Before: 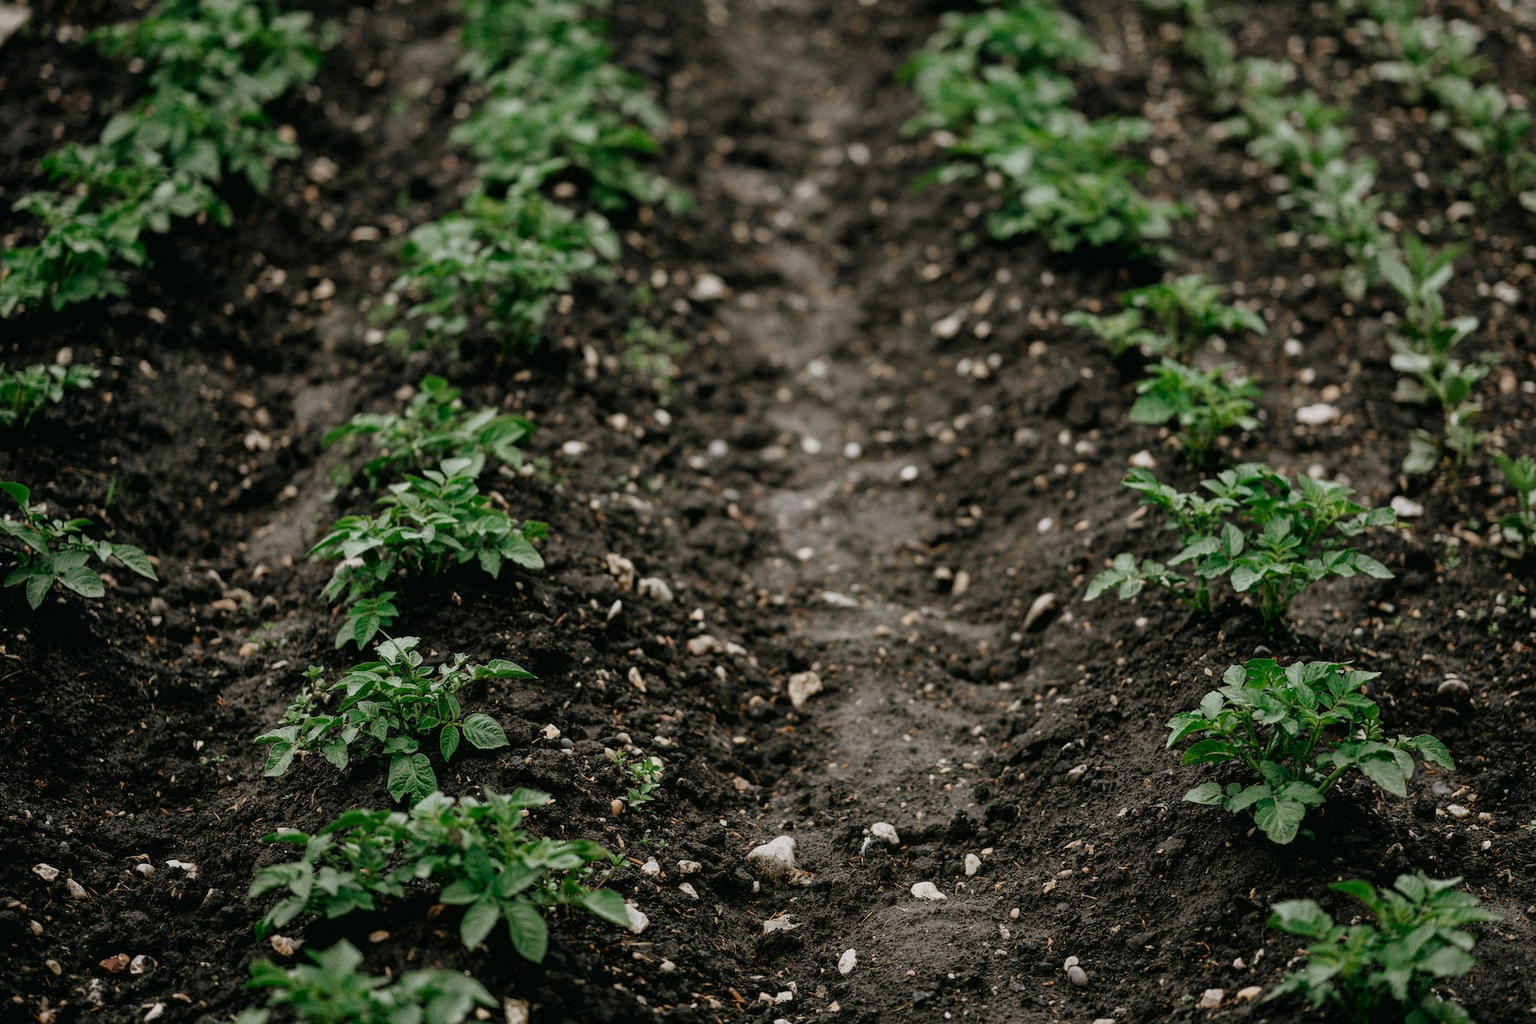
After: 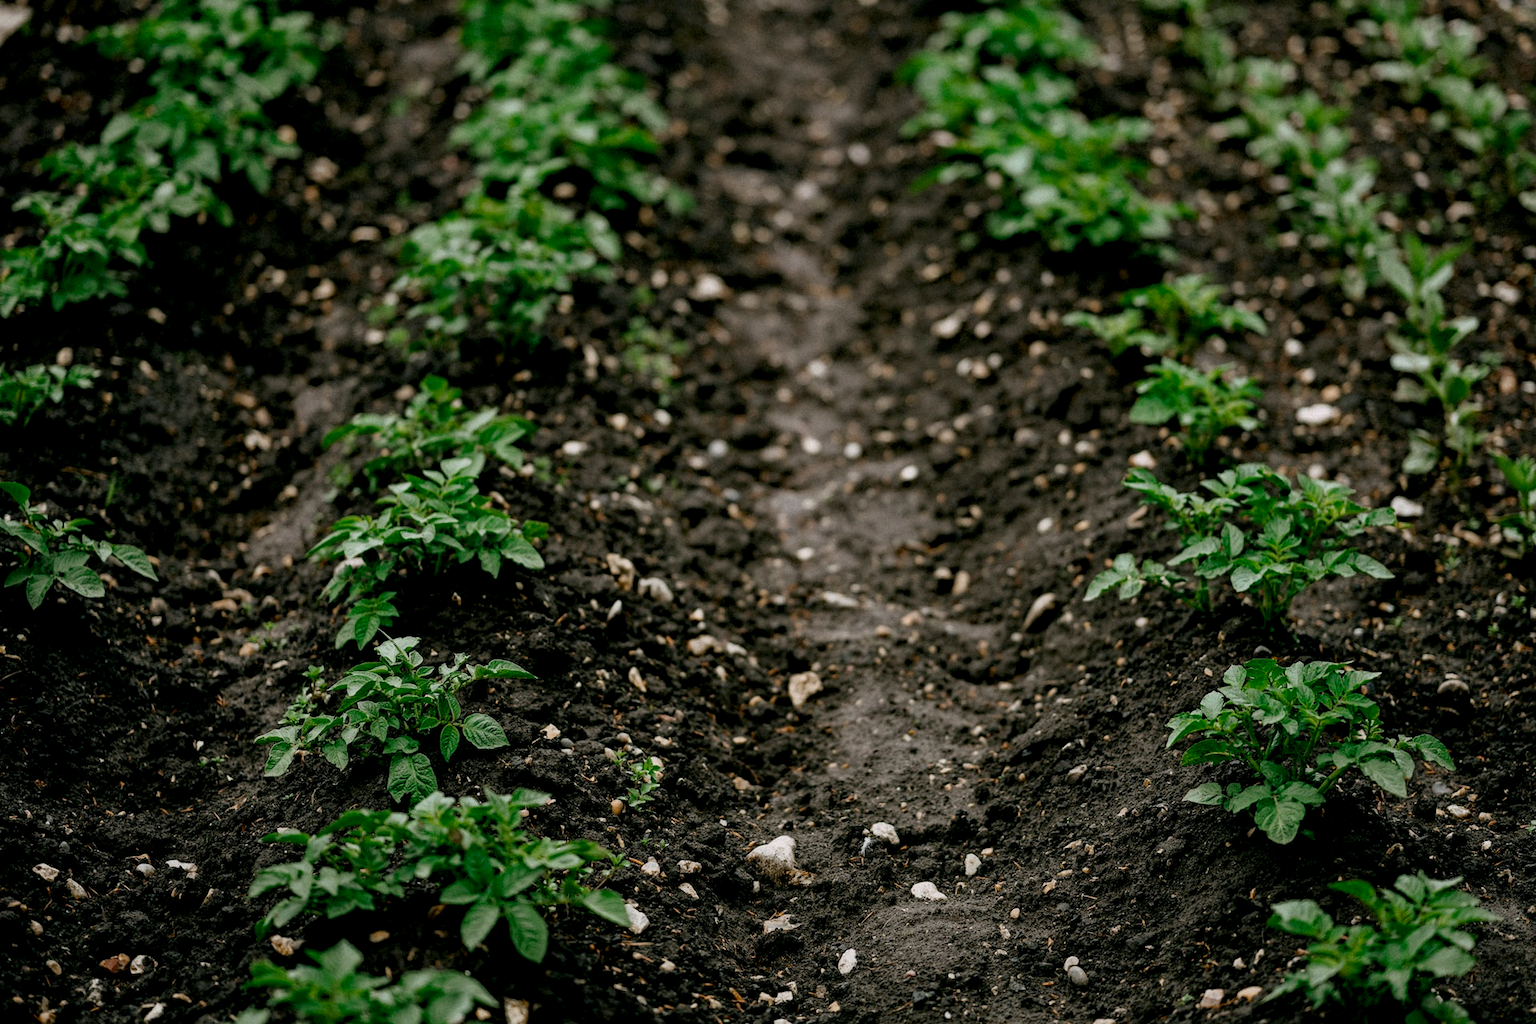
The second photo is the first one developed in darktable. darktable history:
color balance rgb: shadows lift › chroma 2.029%, shadows lift › hue 221.74°, global offset › luminance -0.469%, linear chroma grading › global chroma 8.771%, perceptual saturation grading › global saturation 0.325%, global vibrance 20%
contrast brightness saturation: contrast 0.079, saturation 0.024
haze removal: compatibility mode true, adaptive false
